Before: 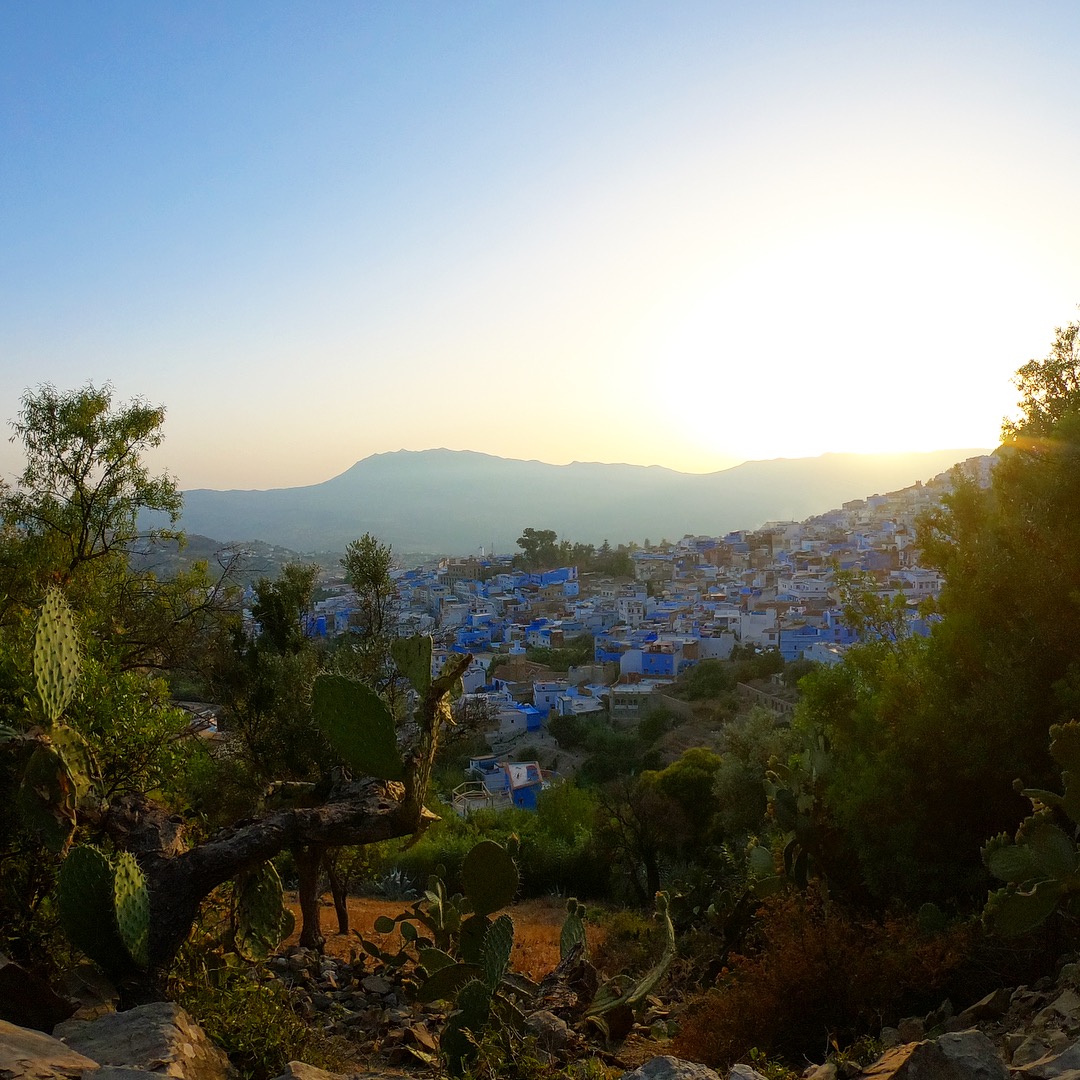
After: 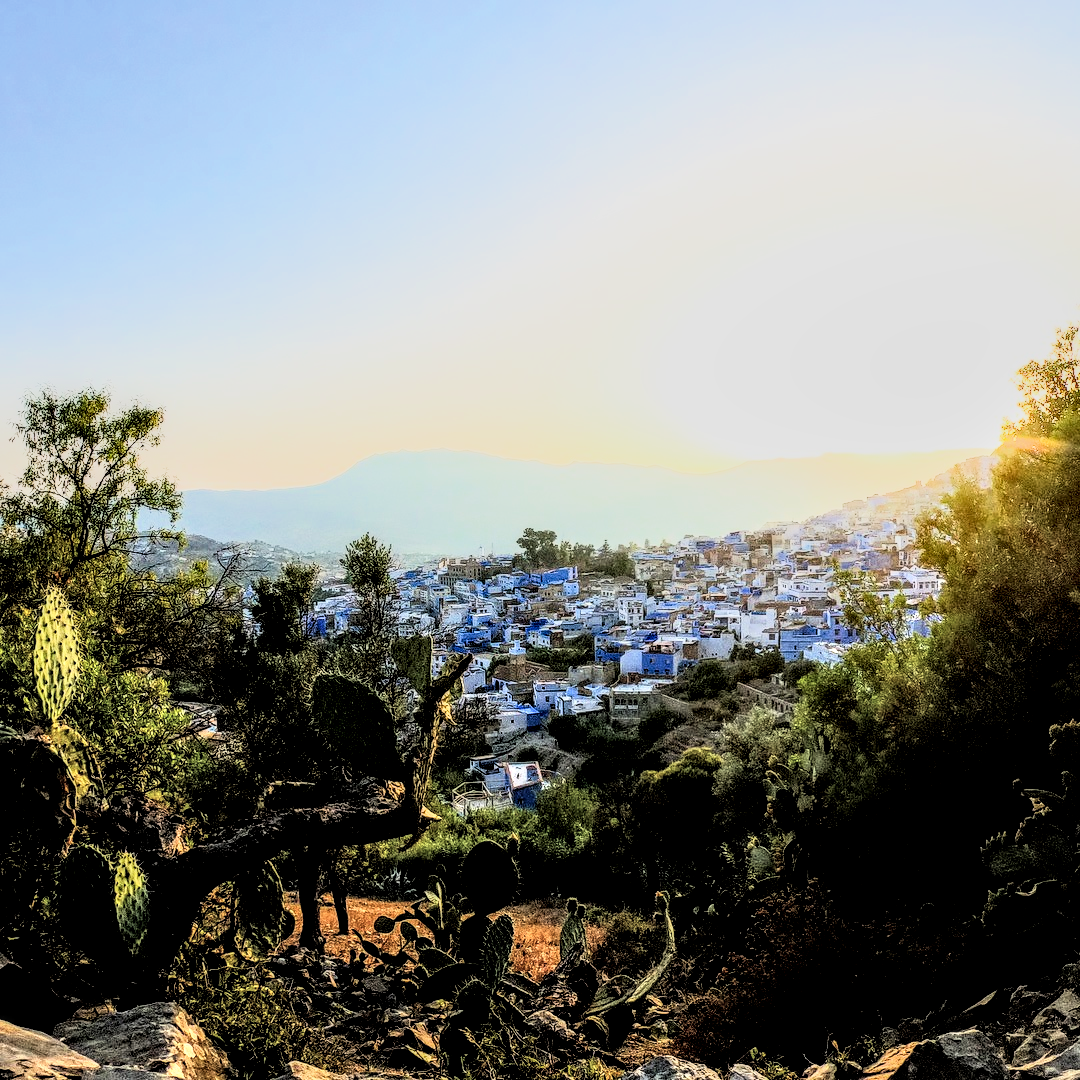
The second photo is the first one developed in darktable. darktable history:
local contrast: highlights 19%, detail 186%
rgb curve: curves: ch0 [(0, 0) (0.21, 0.15) (0.24, 0.21) (0.5, 0.75) (0.75, 0.96) (0.89, 0.99) (1, 1)]; ch1 [(0, 0.02) (0.21, 0.13) (0.25, 0.2) (0.5, 0.67) (0.75, 0.9) (0.89, 0.97) (1, 1)]; ch2 [(0, 0.02) (0.21, 0.13) (0.25, 0.2) (0.5, 0.67) (0.75, 0.9) (0.89, 0.97) (1, 1)], compensate middle gray true
exposure: black level correction -0.005, exposure 0.622 EV, compensate highlight preservation false
filmic rgb: black relative exposure -5.83 EV, white relative exposure 3.4 EV, hardness 3.68
